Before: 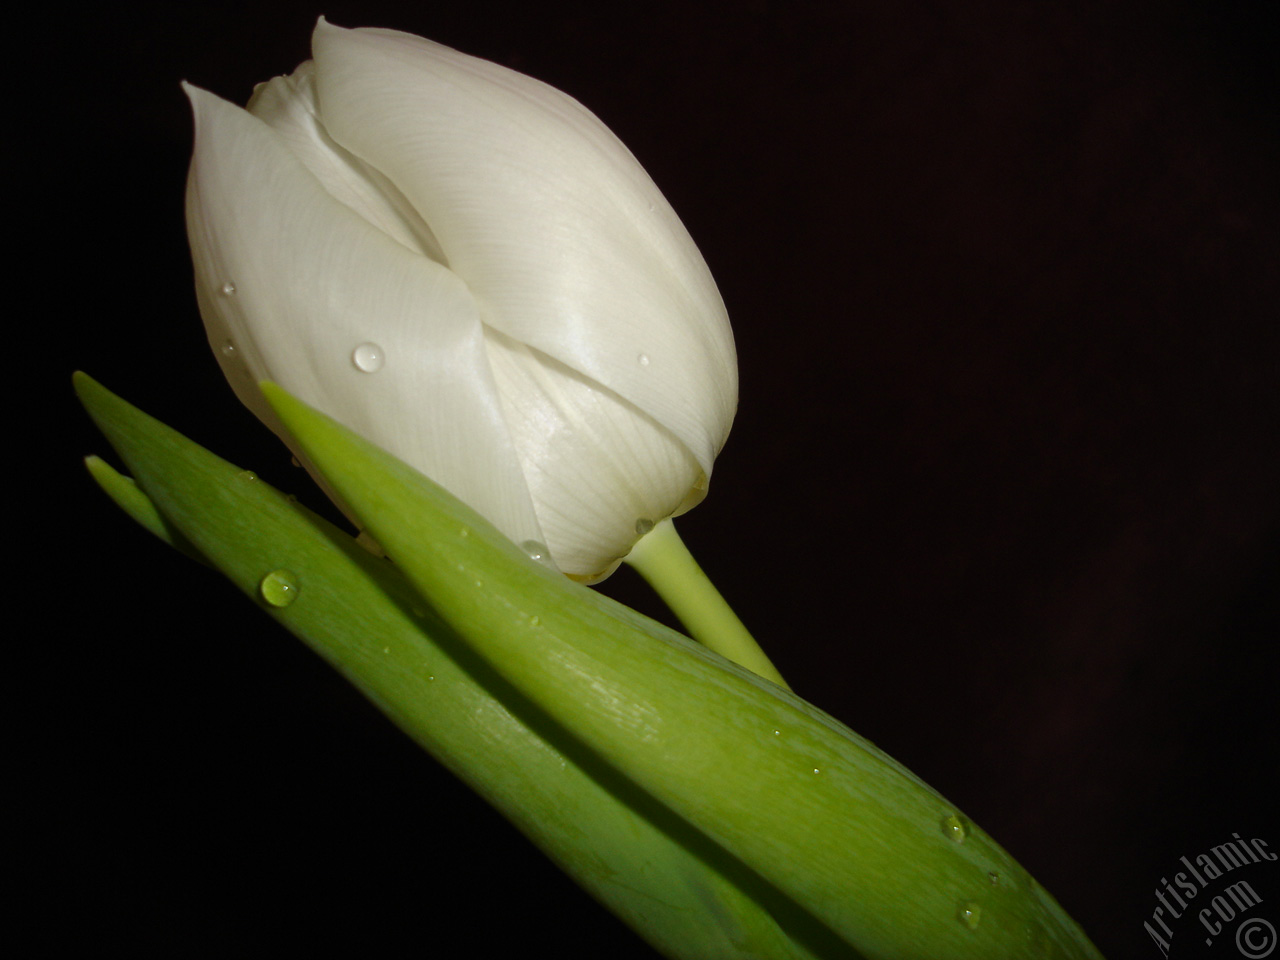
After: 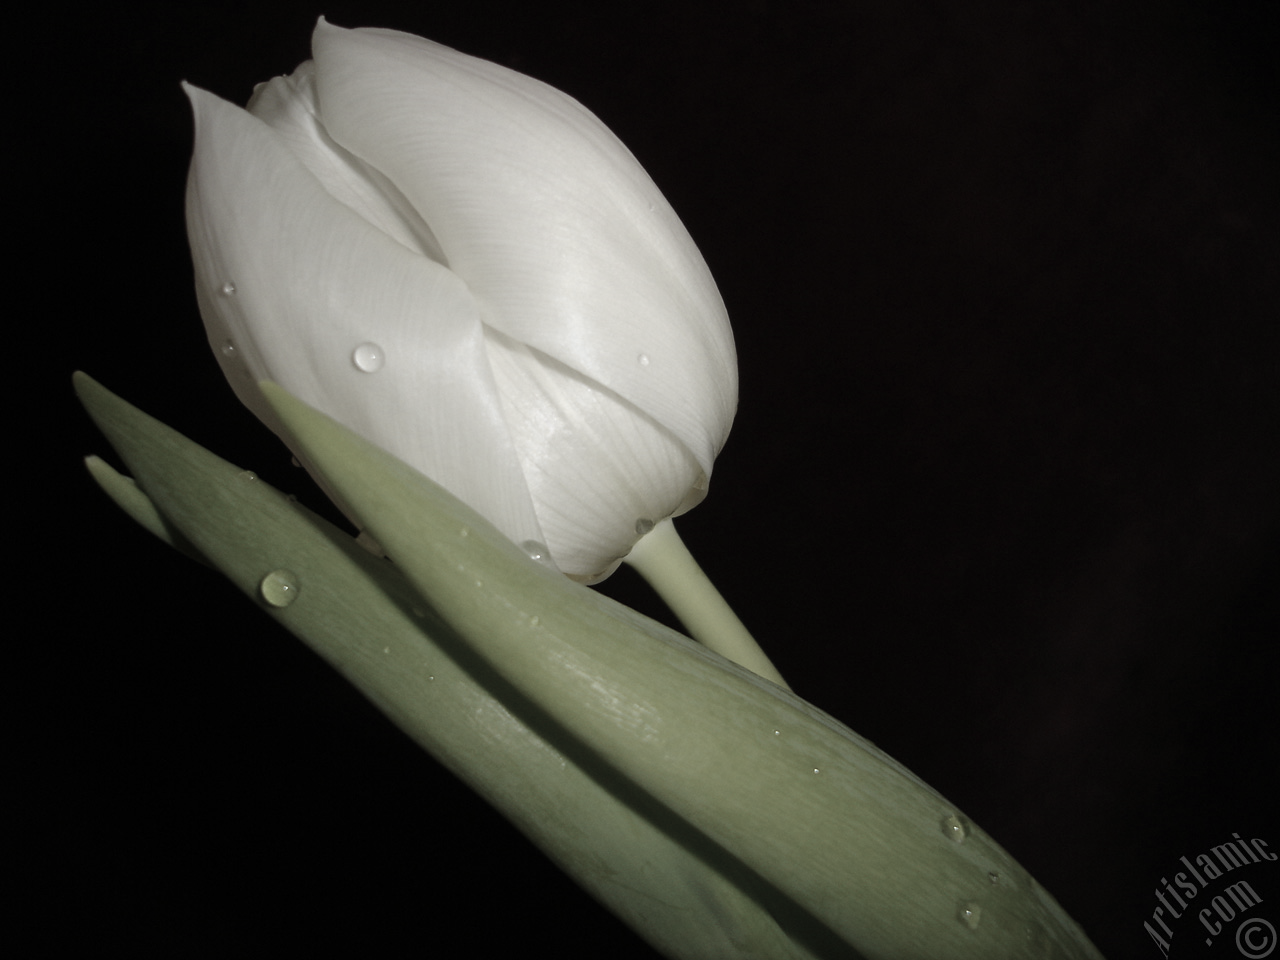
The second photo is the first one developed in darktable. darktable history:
color correction: highlights b* 0.039, saturation 0.329
